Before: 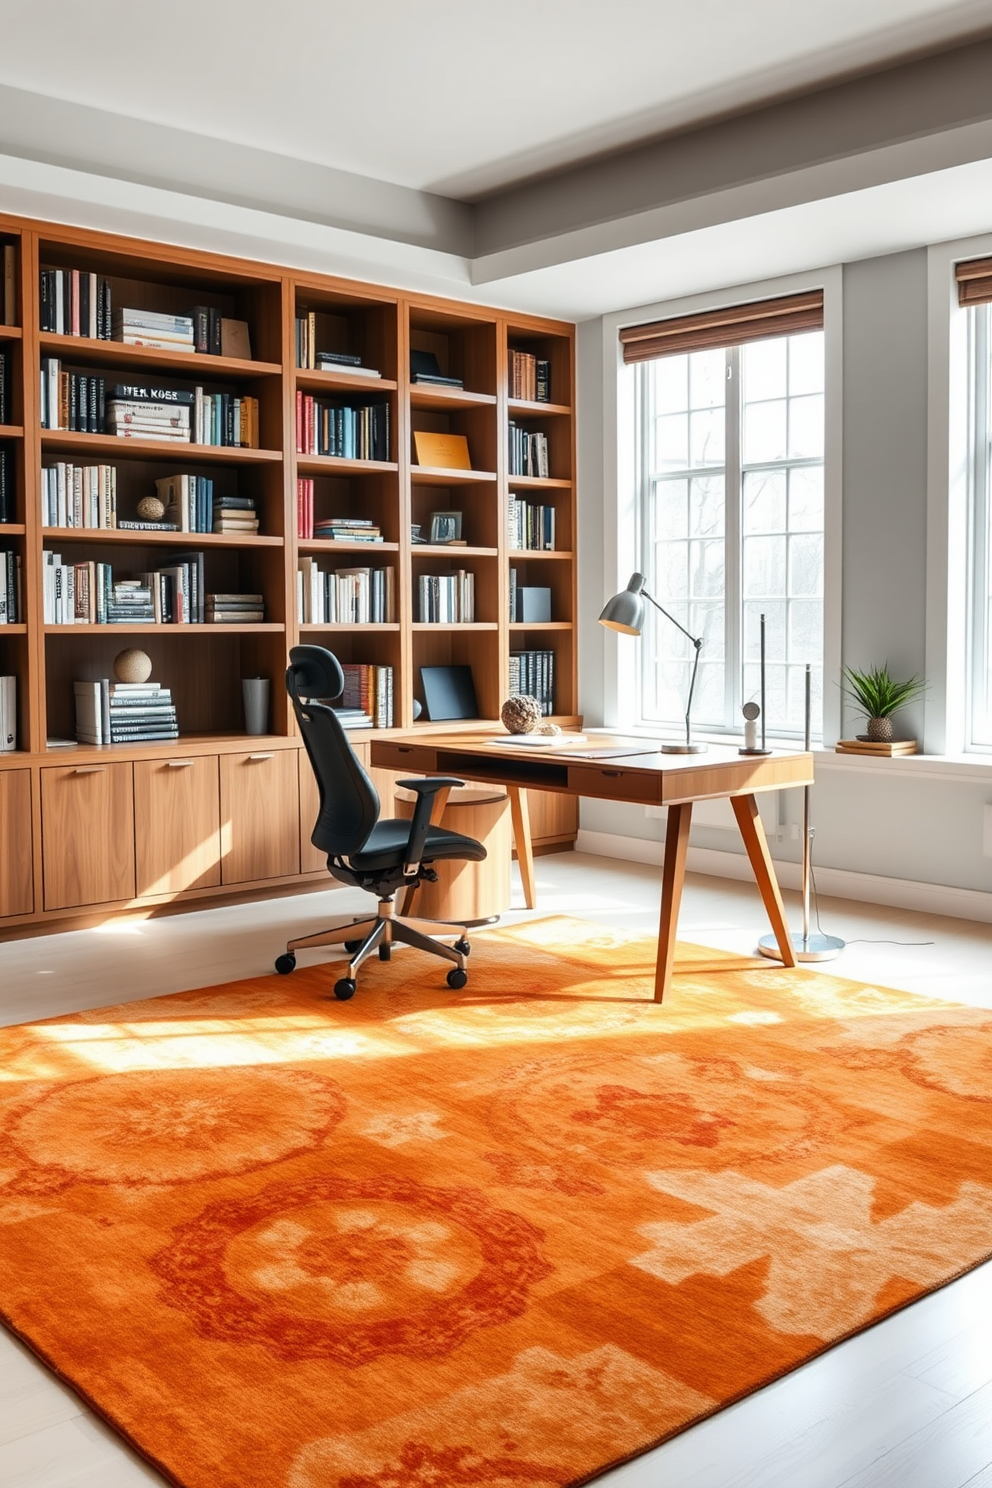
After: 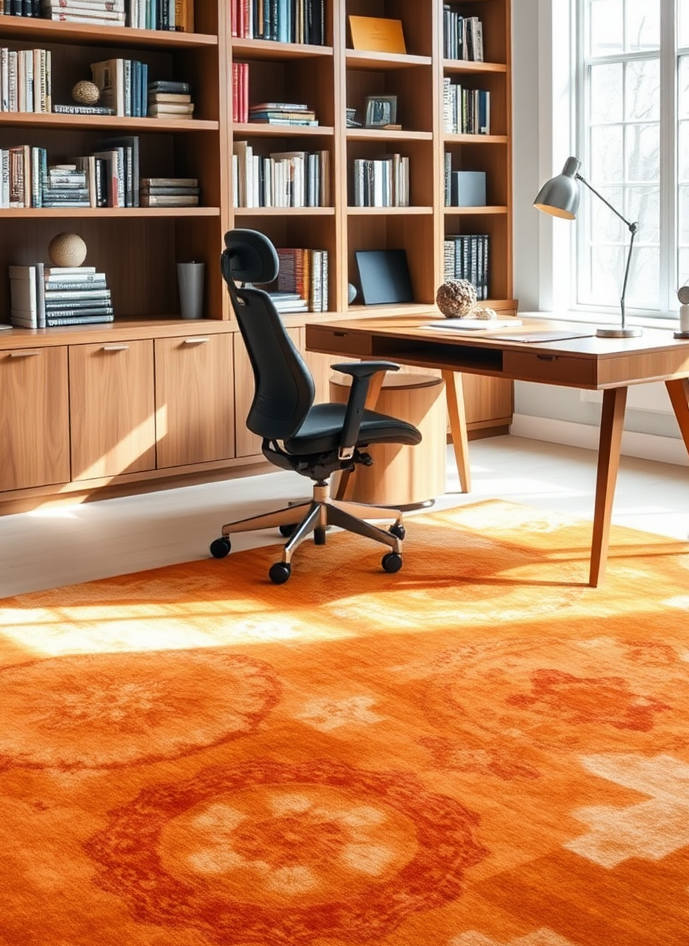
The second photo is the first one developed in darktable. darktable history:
crop: left 6.601%, top 28.002%, right 23.922%, bottom 8.372%
